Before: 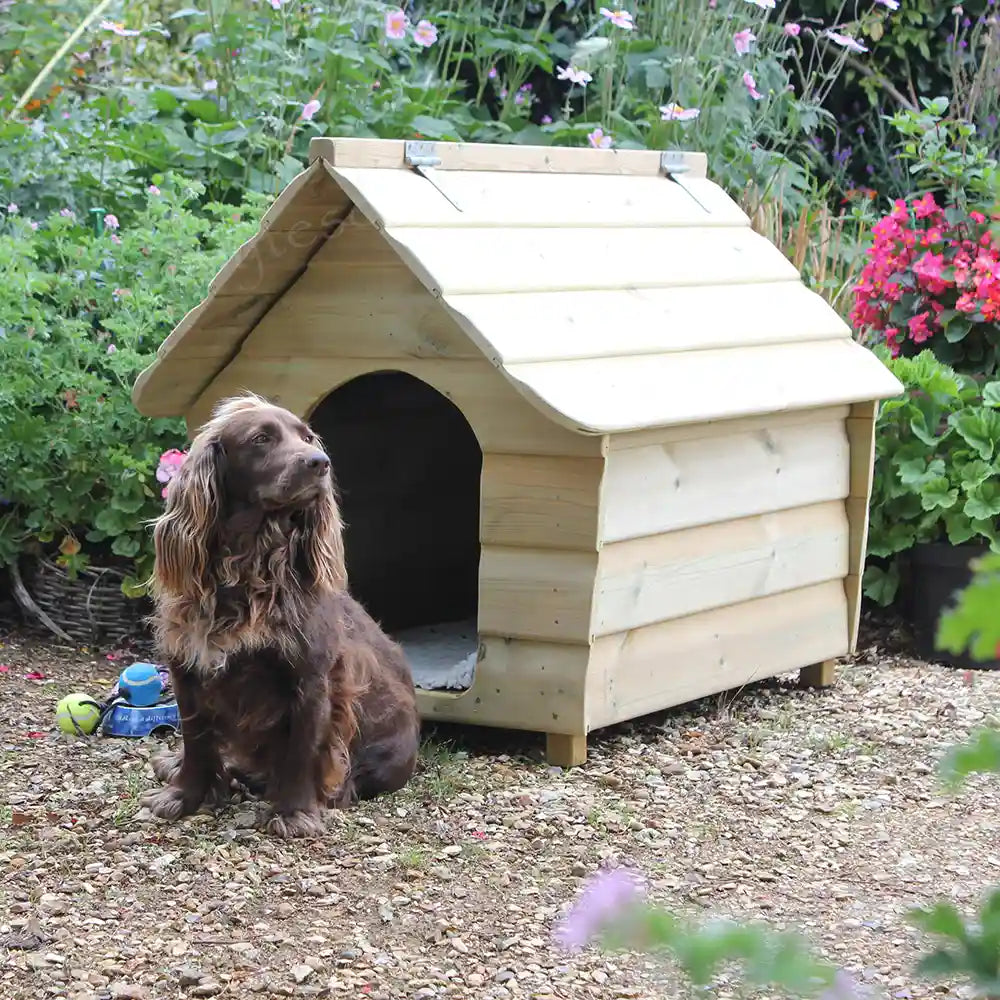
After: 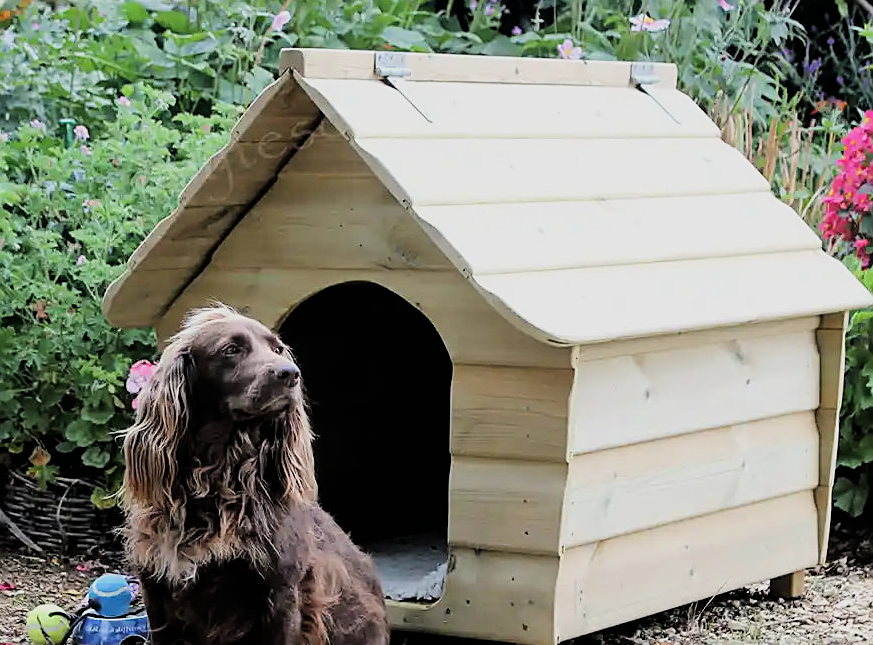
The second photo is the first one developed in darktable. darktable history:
filmic rgb: black relative exposure -5 EV, hardness 2.88, contrast 1.3
sharpen: on, module defaults
crop: left 3.015%, top 8.969%, right 9.647%, bottom 26.457%
